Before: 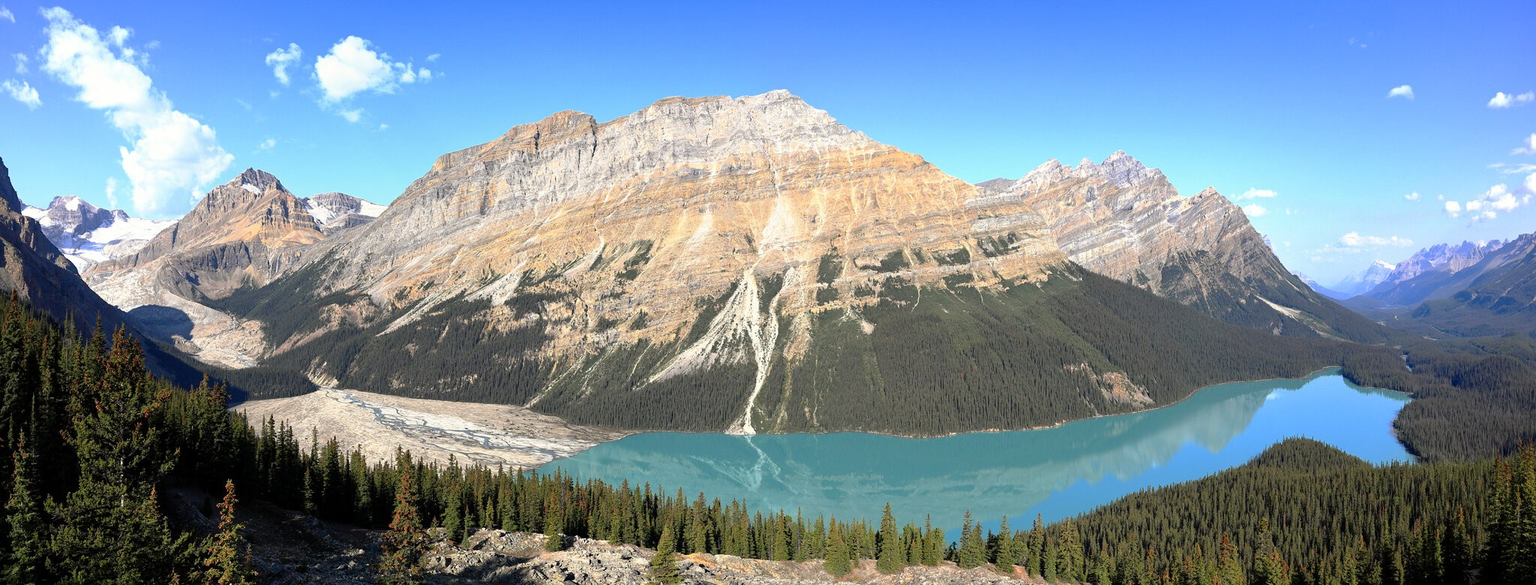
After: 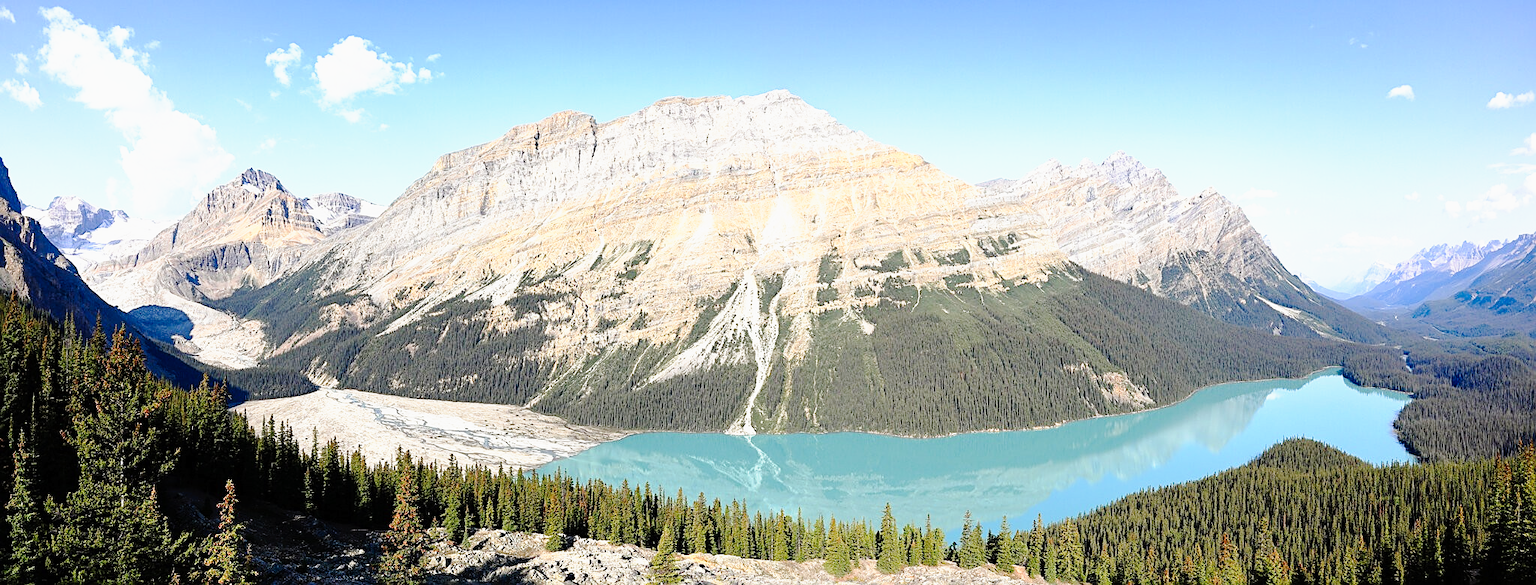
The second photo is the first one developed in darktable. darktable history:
base curve: curves: ch0 [(0, 0) (0.025, 0.046) (0.112, 0.277) (0.467, 0.74) (0.814, 0.929) (1, 0.942)], preserve colors none
tone curve: curves: ch0 [(0, 0) (0.003, 0.004) (0.011, 0.008) (0.025, 0.012) (0.044, 0.02) (0.069, 0.028) (0.1, 0.034) (0.136, 0.059) (0.177, 0.1) (0.224, 0.151) (0.277, 0.203) (0.335, 0.266) (0.399, 0.344) (0.468, 0.414) (0.543, 0.507) (0.623, 0.602) (0.709, 0.704) (0.801, 0.804) (0.898, 0.927) (1, 1)], preserve colors none
sharpen: on, module defaults
